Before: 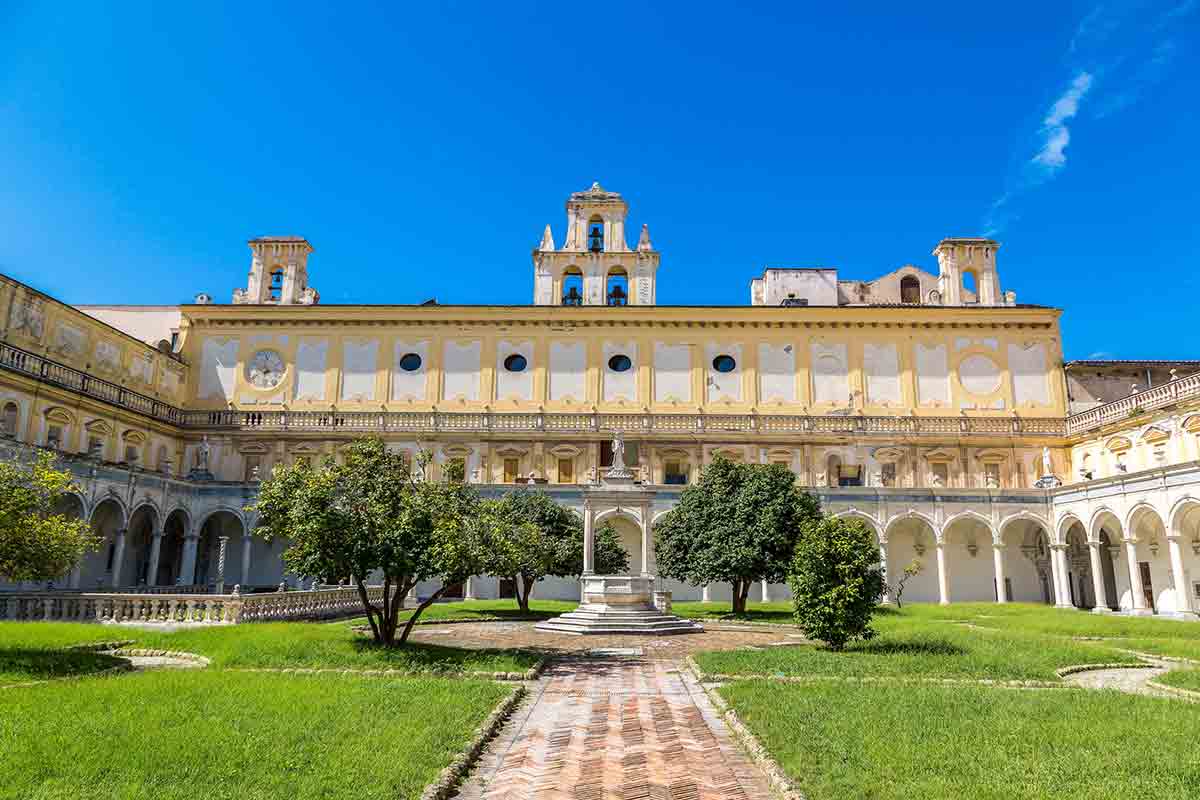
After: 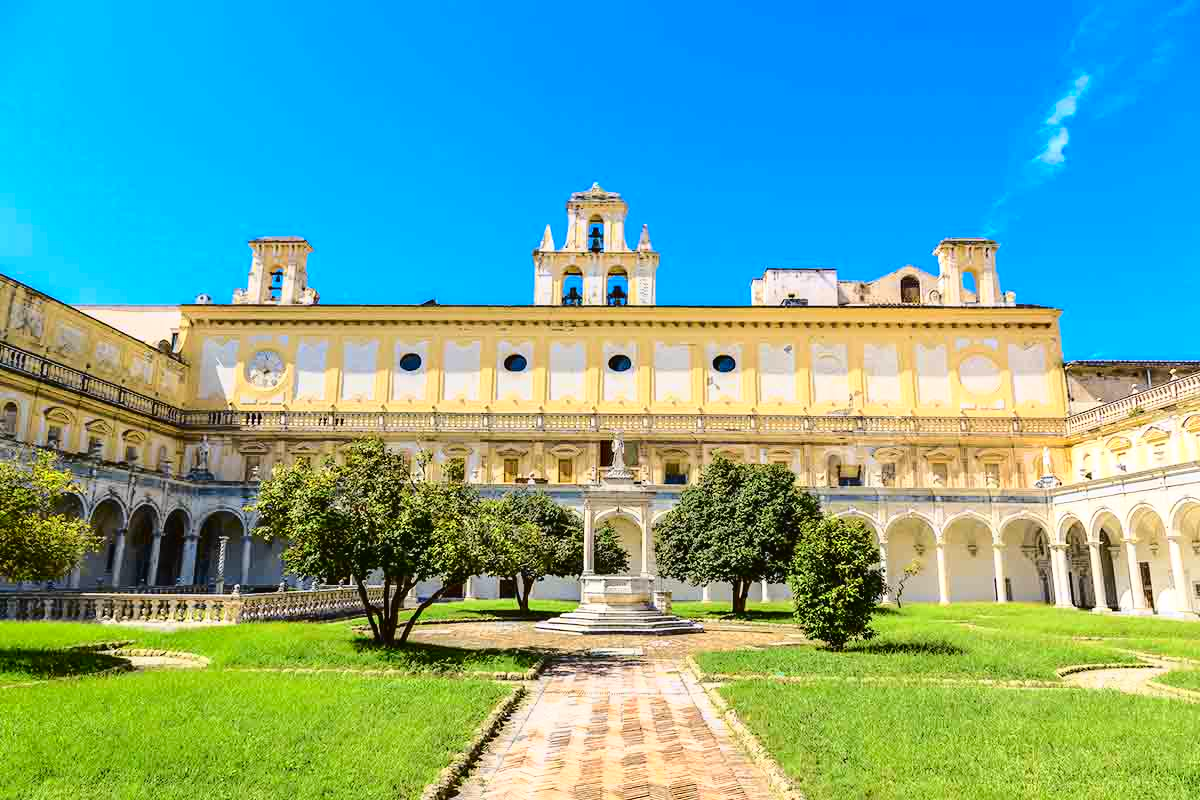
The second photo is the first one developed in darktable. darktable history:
tone curve: curves: ch0 [(0, 0.019) (0.078, 0.058) (0.223, 0.217) (0.424, 0.553) (0.631, 0.764) (0.816, 0.932) (1, 1)]; ch1 [(0, 0) (0.262, 0.227) (0.417, 0.386) (0.469, 0.467) (0.502, 0.503) (0.544, 0.548) (0.57, 0.579) (0.608, 0.62) (0.65, 0.68) (0.994, 0.987)]; ch2 [(0, 0) (0.262, 0.188) (0.5, 0.504) (0.553, 0.592) (0.599, 0.653) (1, 1)], color space Lab, independent channels, preserve colors none
